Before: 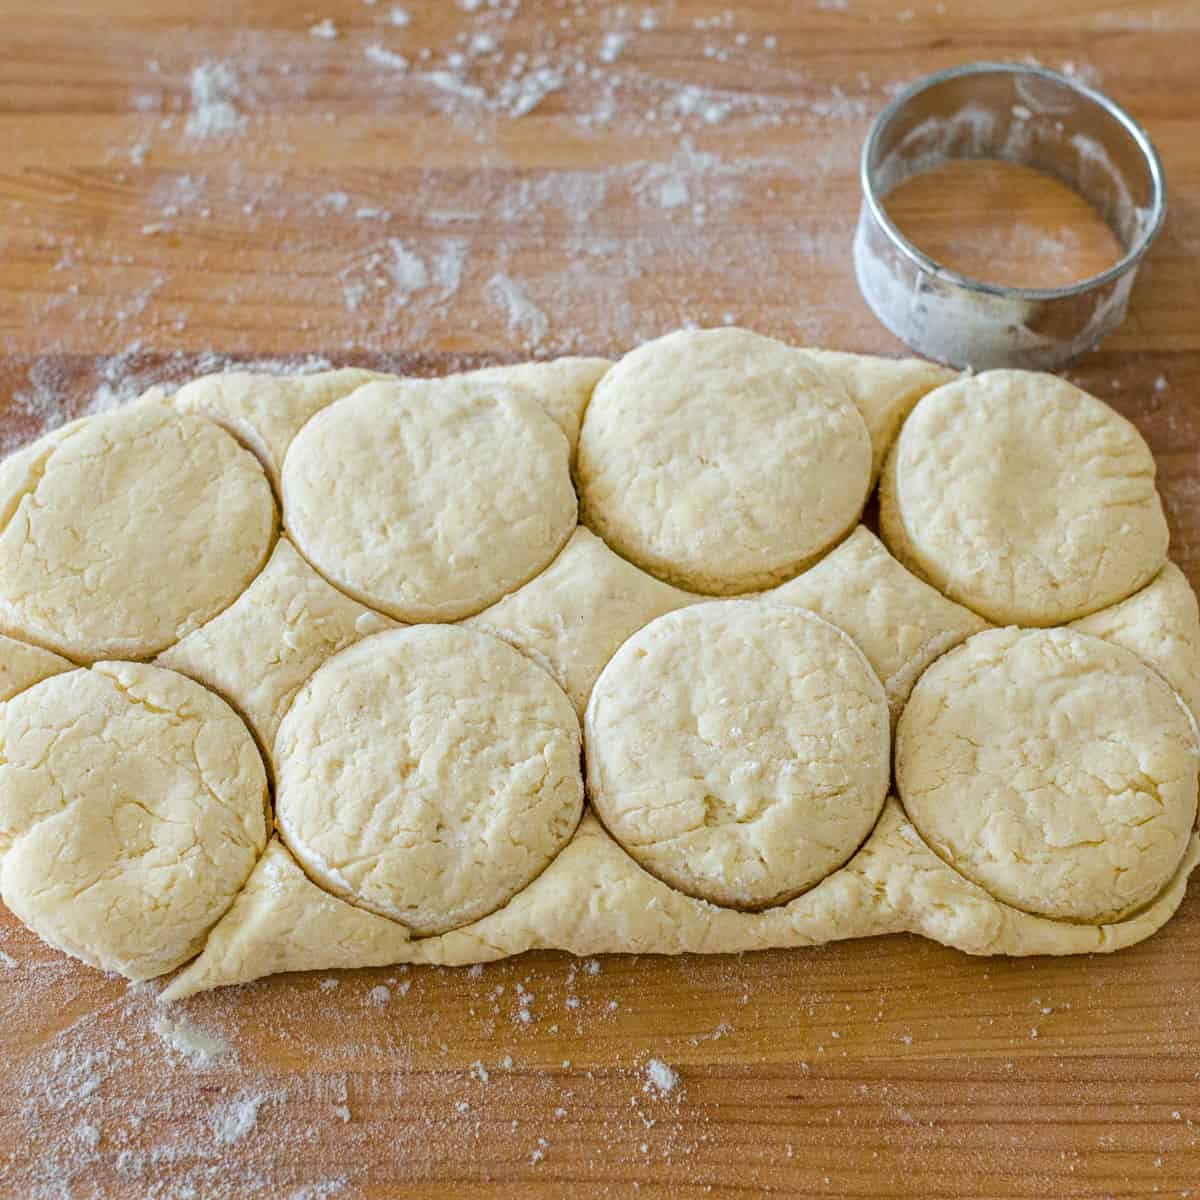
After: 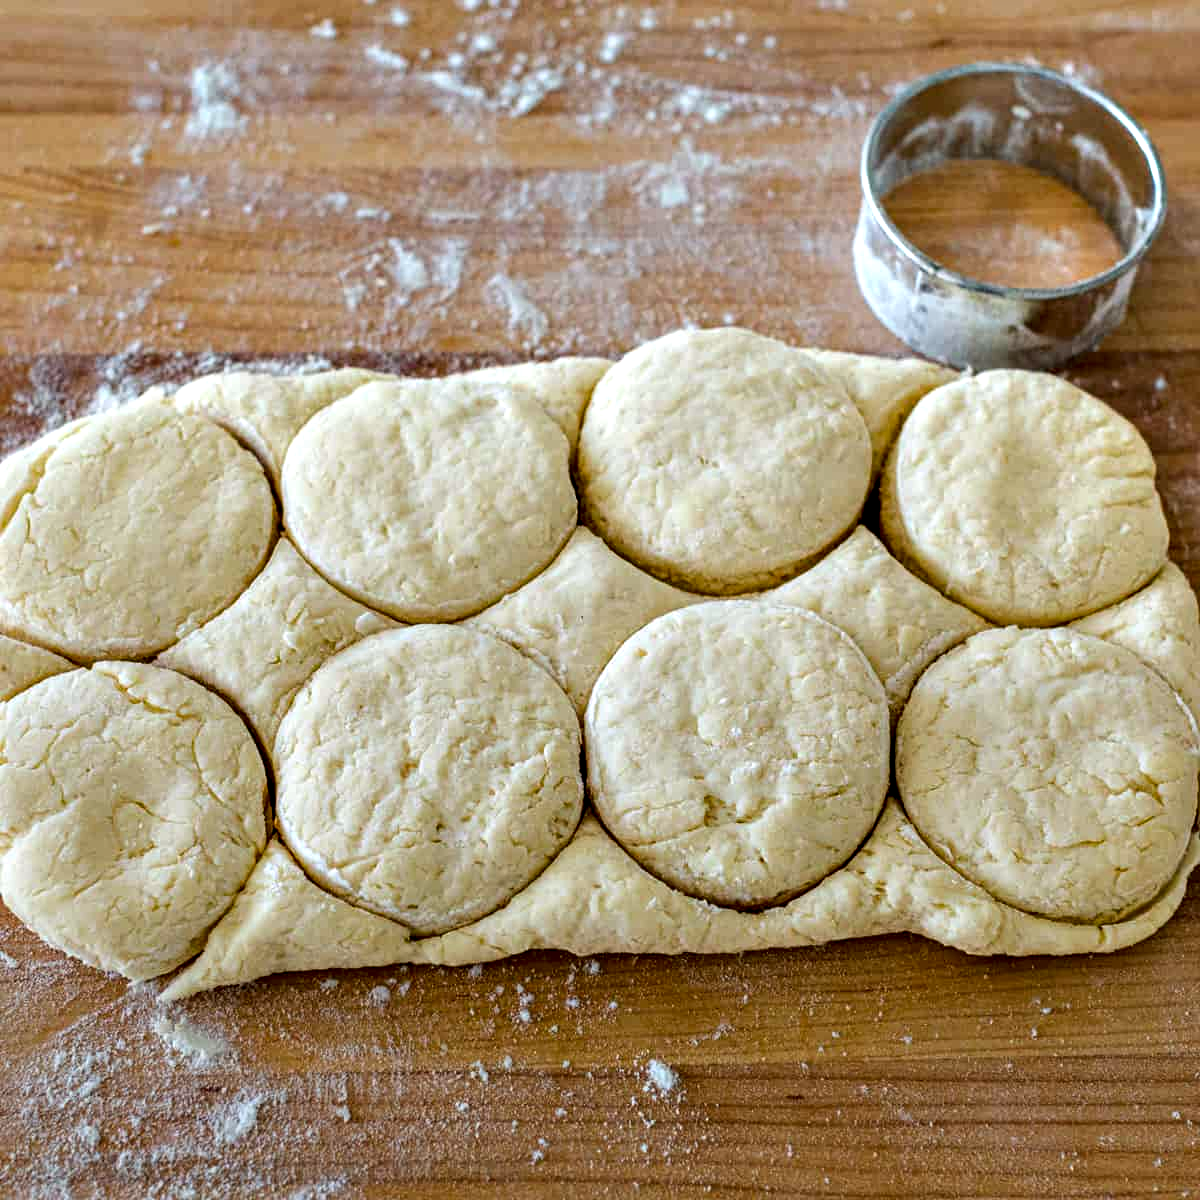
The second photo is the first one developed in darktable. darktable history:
contrast equalizer: octaves 7, y [[0.627 ×6], [0.563 ×6], [0 ×6], [0 ×6], [0 ×6]]
graduated density: rotation -180°, offset 27.42
